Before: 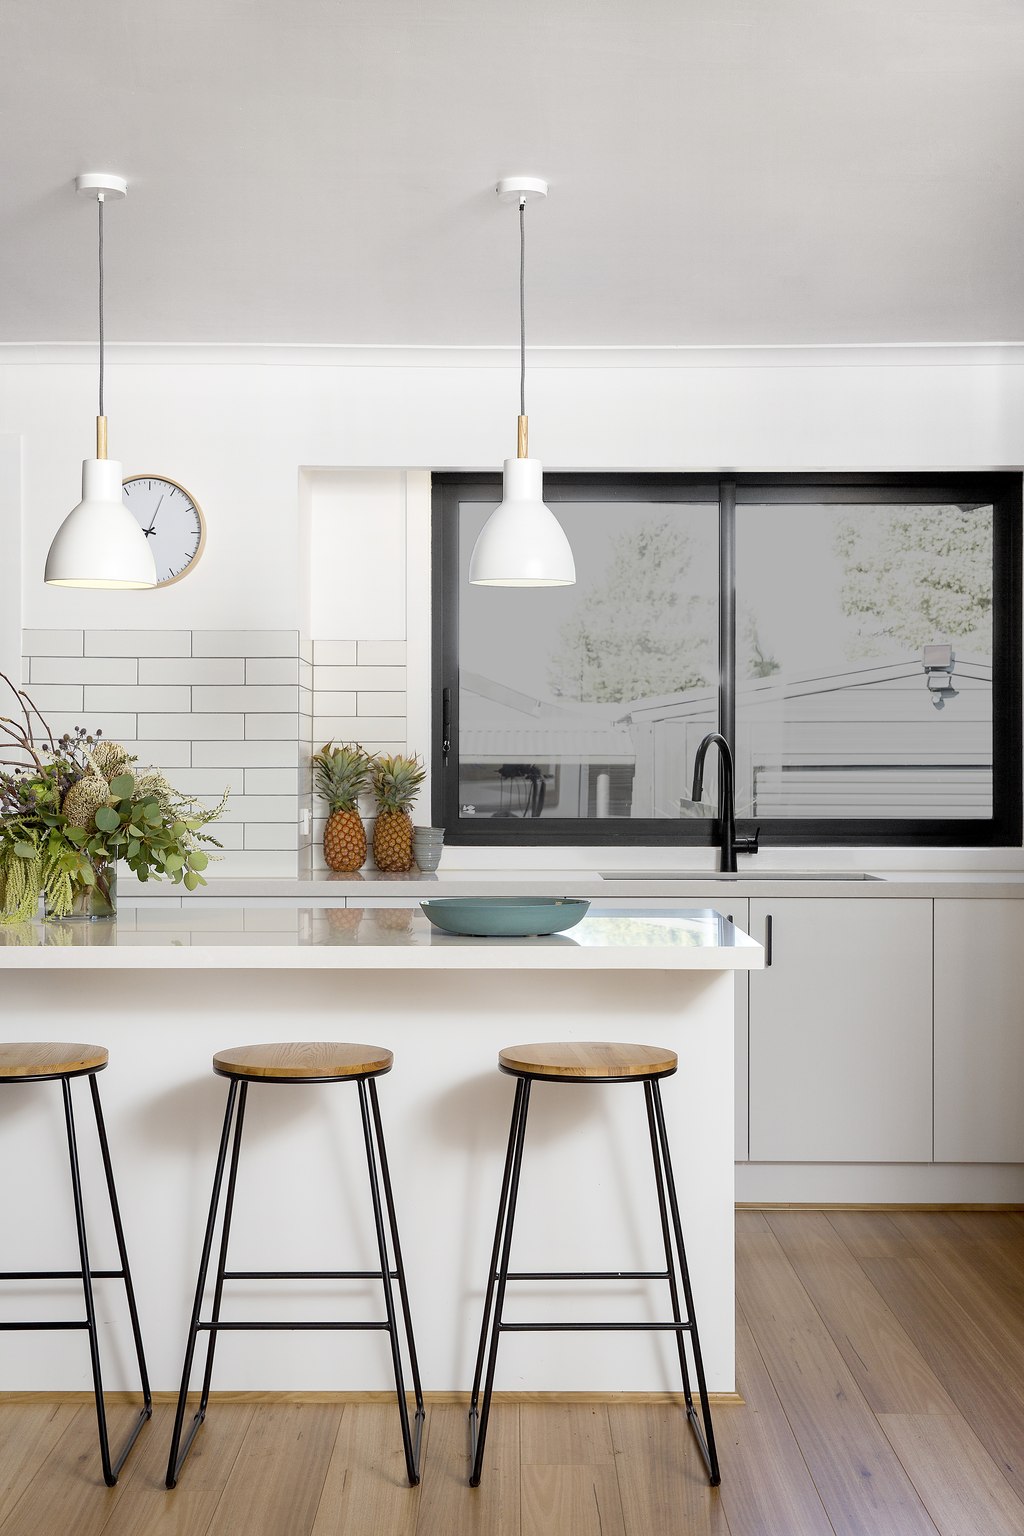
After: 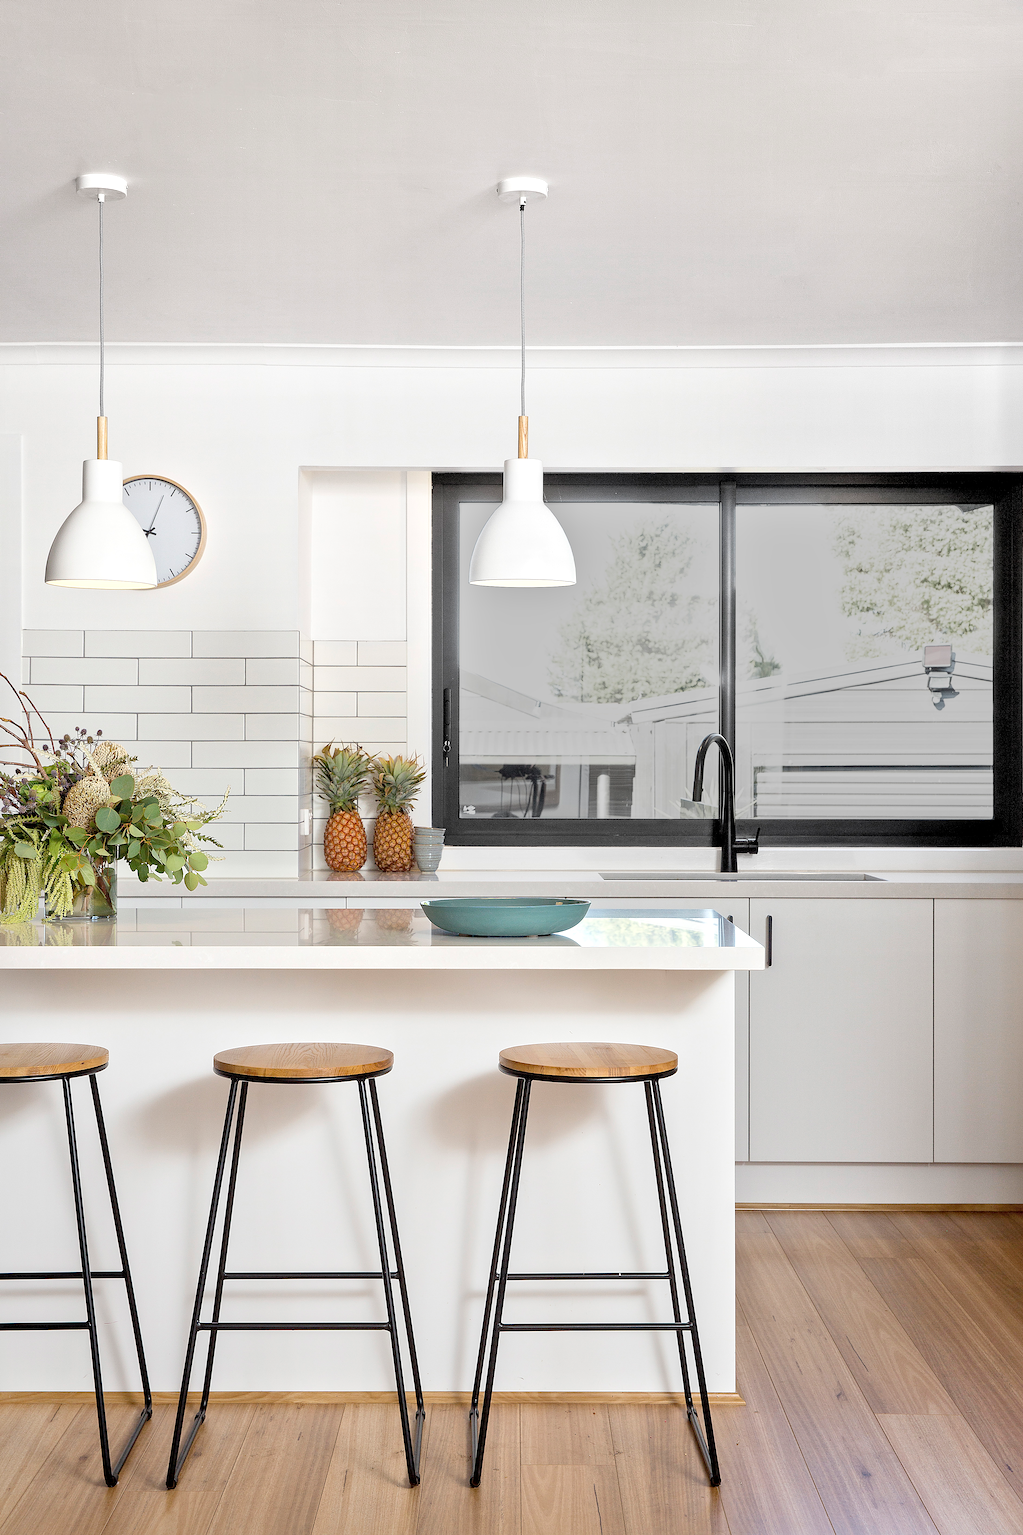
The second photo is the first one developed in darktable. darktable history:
local contrast: mode bilateral grid, contrast 26, coarseness 61, detail 151%, midtone range 0.2
contrast brightness saturation: brightness 0.143
